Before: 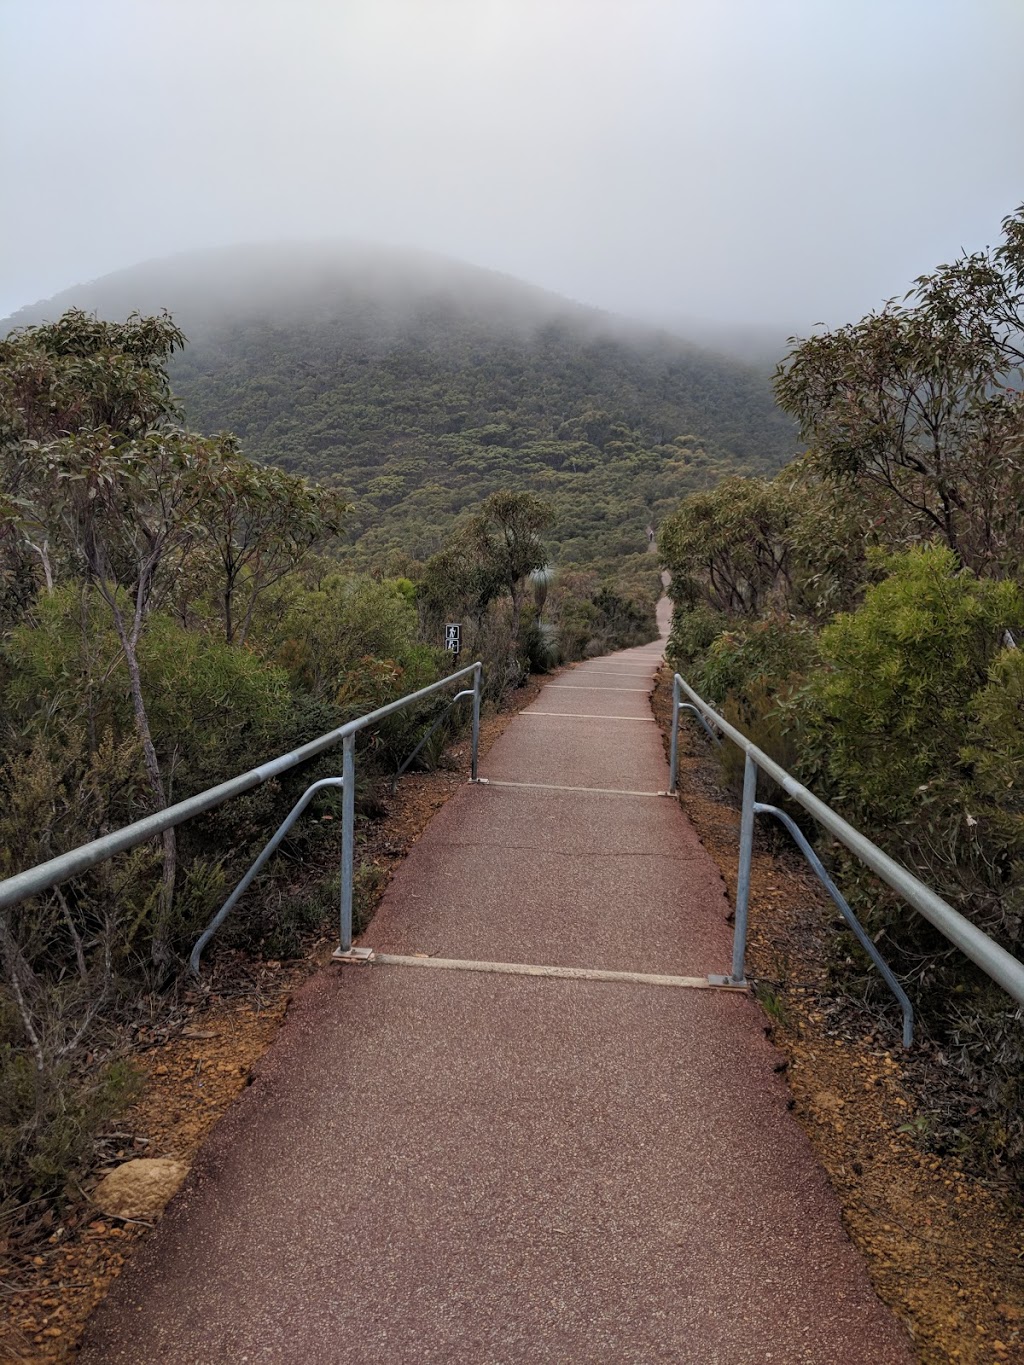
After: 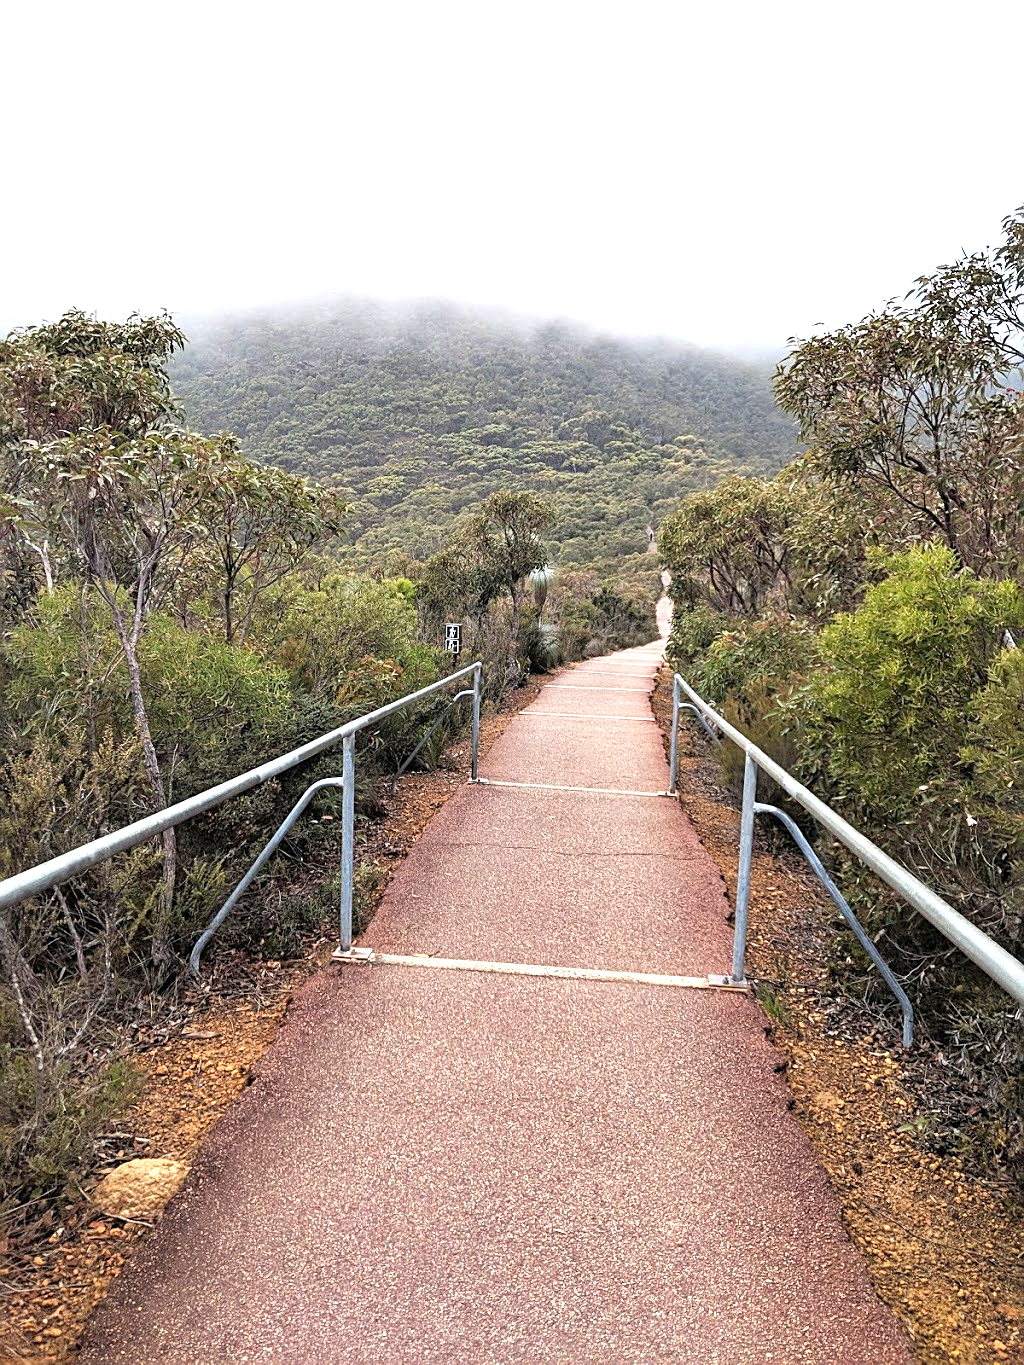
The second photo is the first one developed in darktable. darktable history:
exposure: black level correction 0, exposure 1.6 EV, compensate exposure bias true, compensate highlight preservation false
sharpen: on, module defaults
